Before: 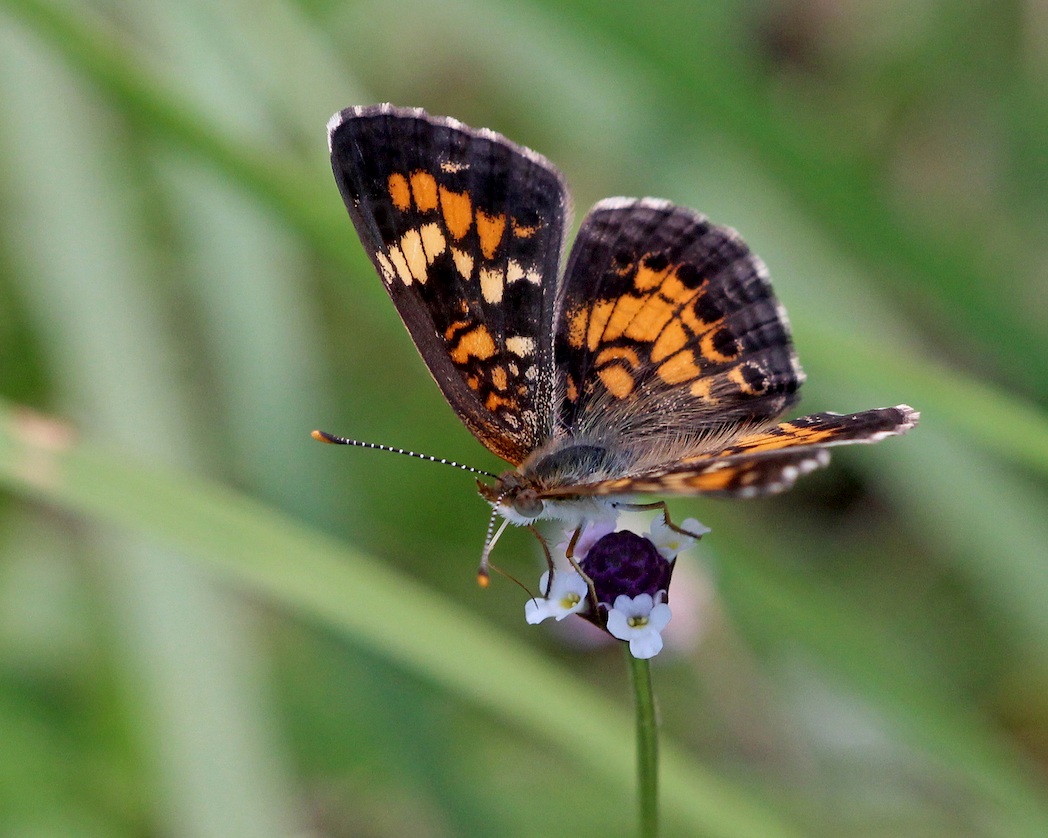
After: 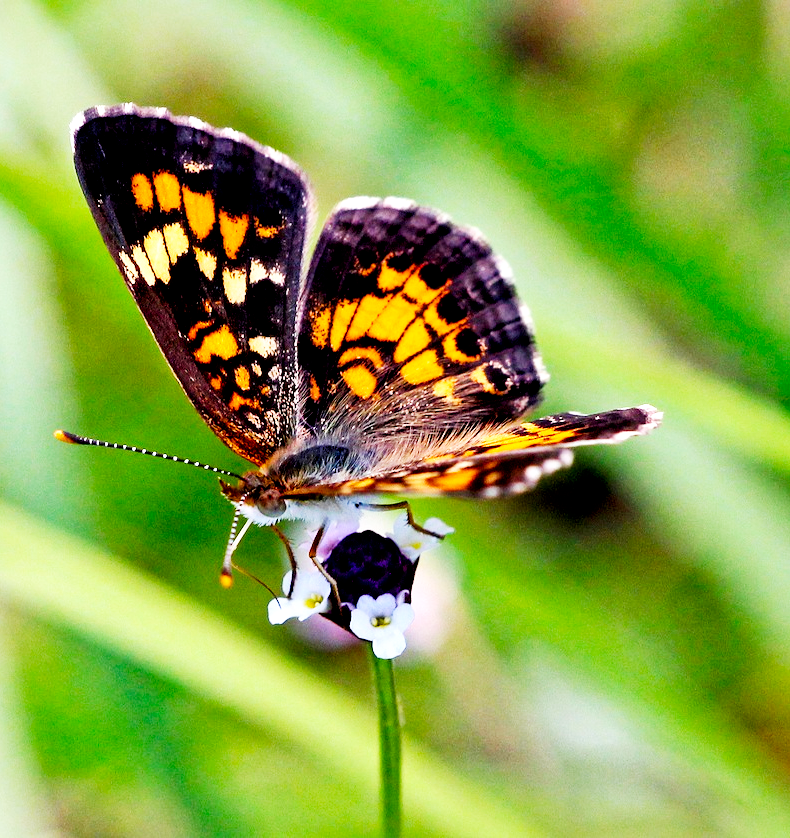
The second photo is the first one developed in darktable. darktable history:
exposure: black level correction 0.01, exposure 0.014 EV, compensate highlight preservation false
color balance rgb: perceptual saturation grading › global saturation 20%, global vibrance 20%
base curve: curves: ch0 [(0, 0) (0.007, 0.004) (0.027, 0.03) (0.046, 0.07) (0.207, 0.54) (0.442, 0.872) (0.673, 0.972) (1, 1)], preserve colors none
crop and rotate: left 24.6%
local contrast: mode bilateral grid, contrast 20, coarseness 50, detail 132%, midtone range 0.2
